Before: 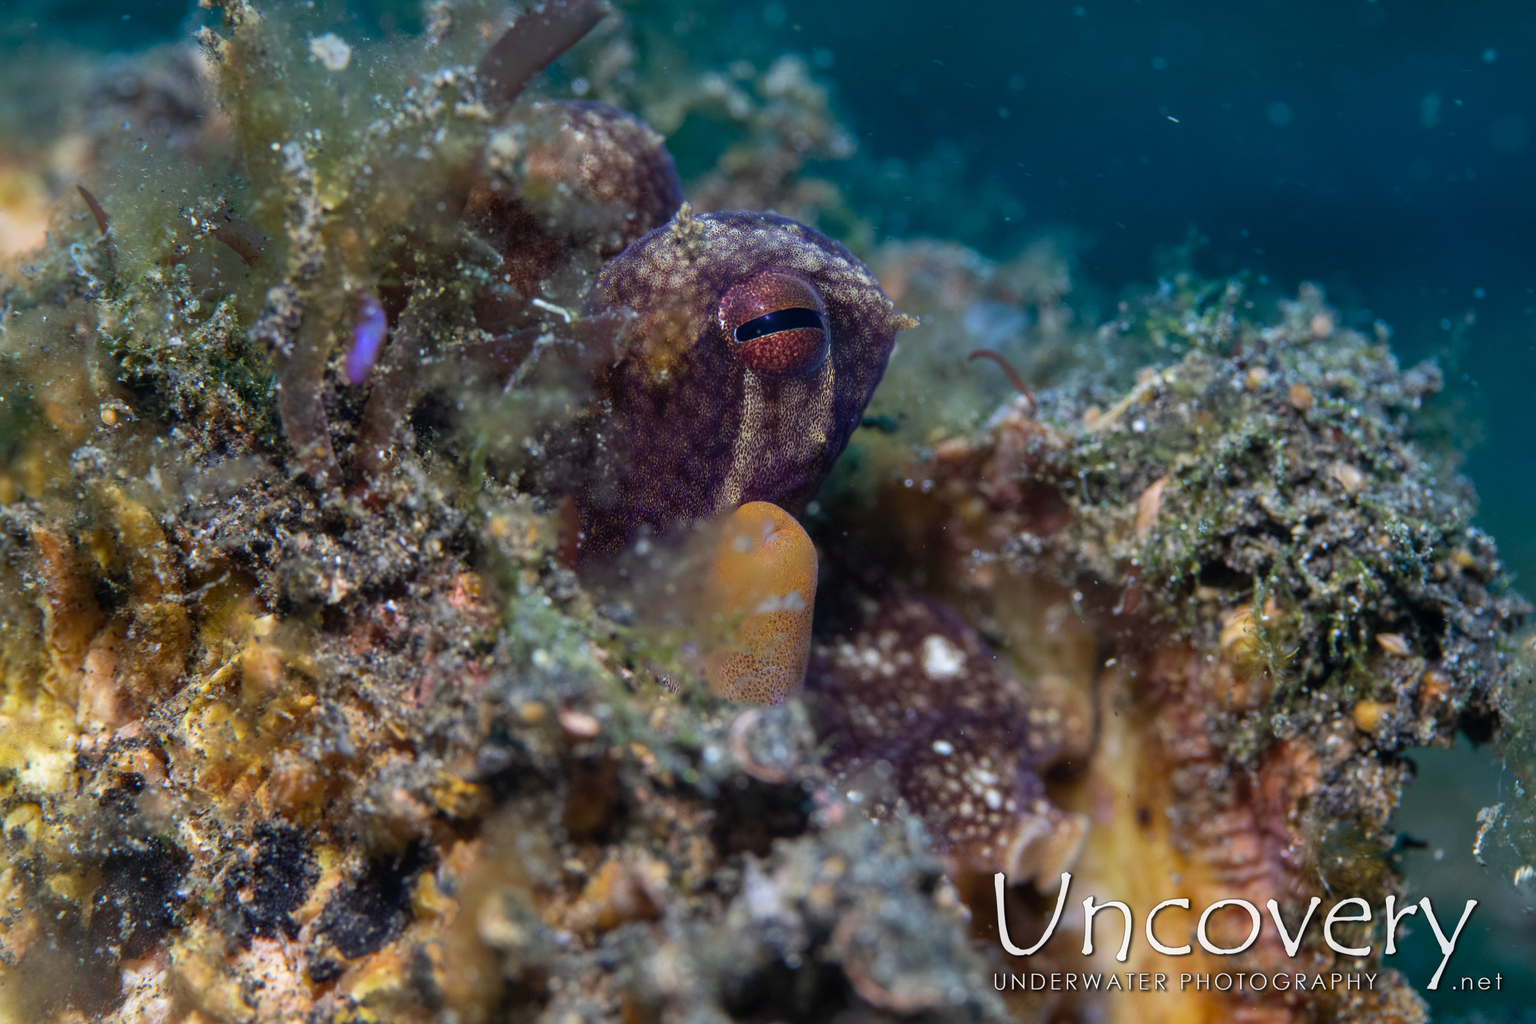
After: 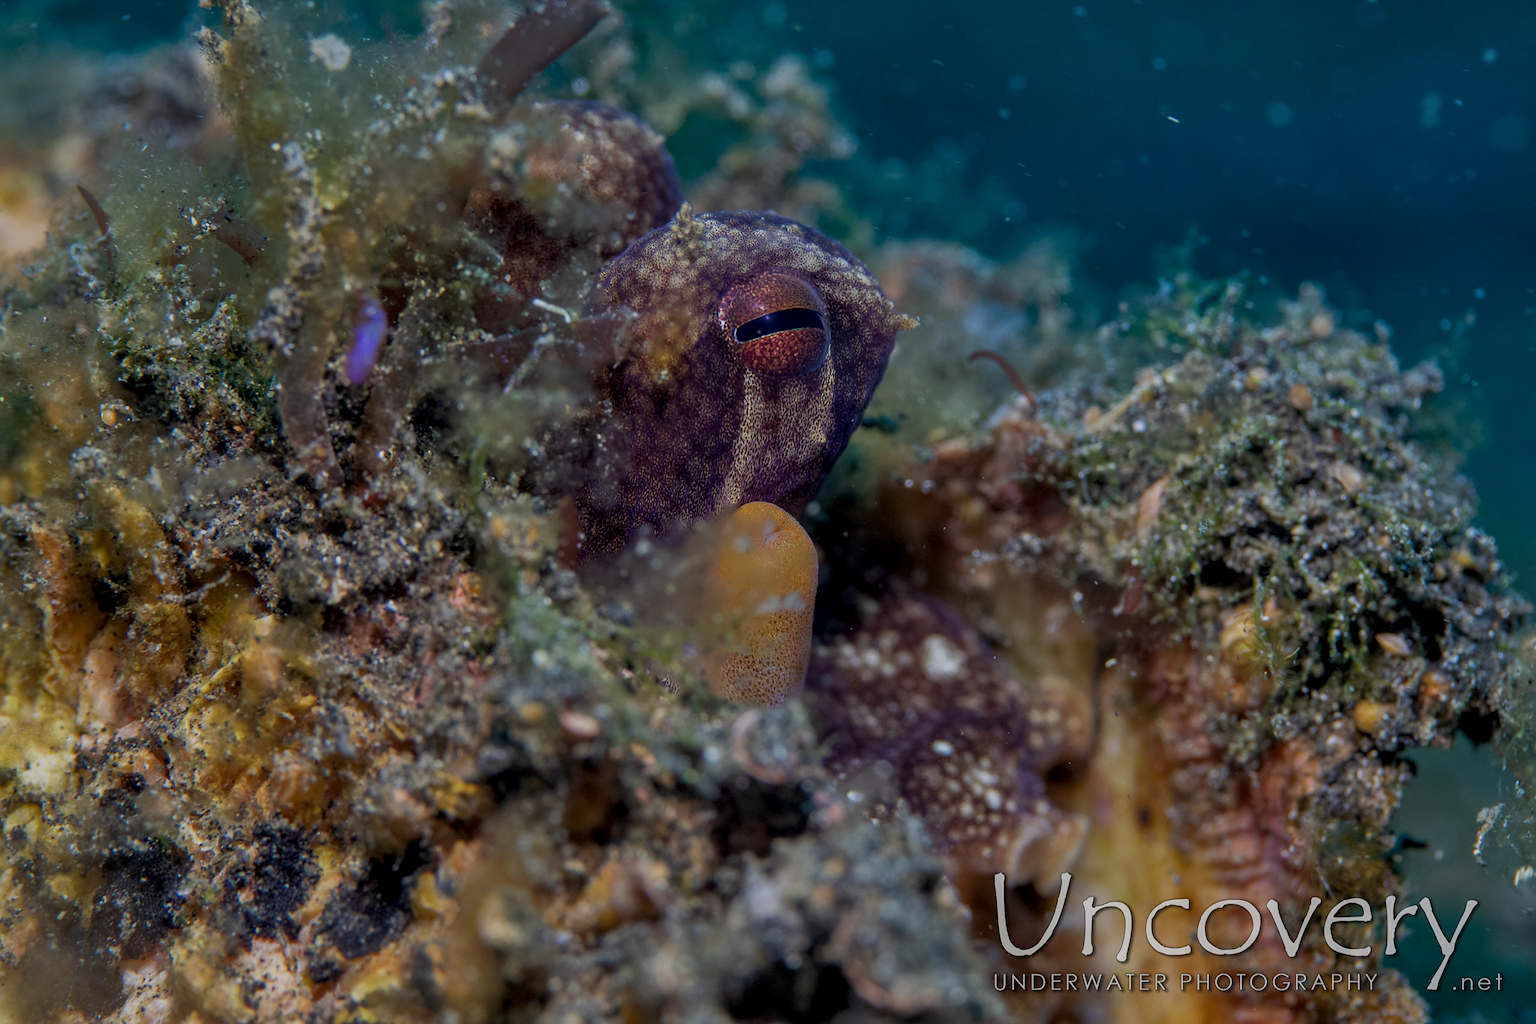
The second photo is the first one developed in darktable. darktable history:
exposure: black level correction 0.001, compensate exposure bias true, compensate highlight preservation false
local contrast: on, module defaults
sharpen: radius 1.588, amount 0.355, threshold 1.584
tone equalizer: -8 EV -0.01 EV, -7 EV 0.027 EV, -6 EV -0.006 EV, -5 EV 0.009 EV, -4 EV -0.041 EV, -3 EV -0.235 EV, -2 EV -0.679 EV, -1 EV -1 EV, +0 EV -0.949 EV
